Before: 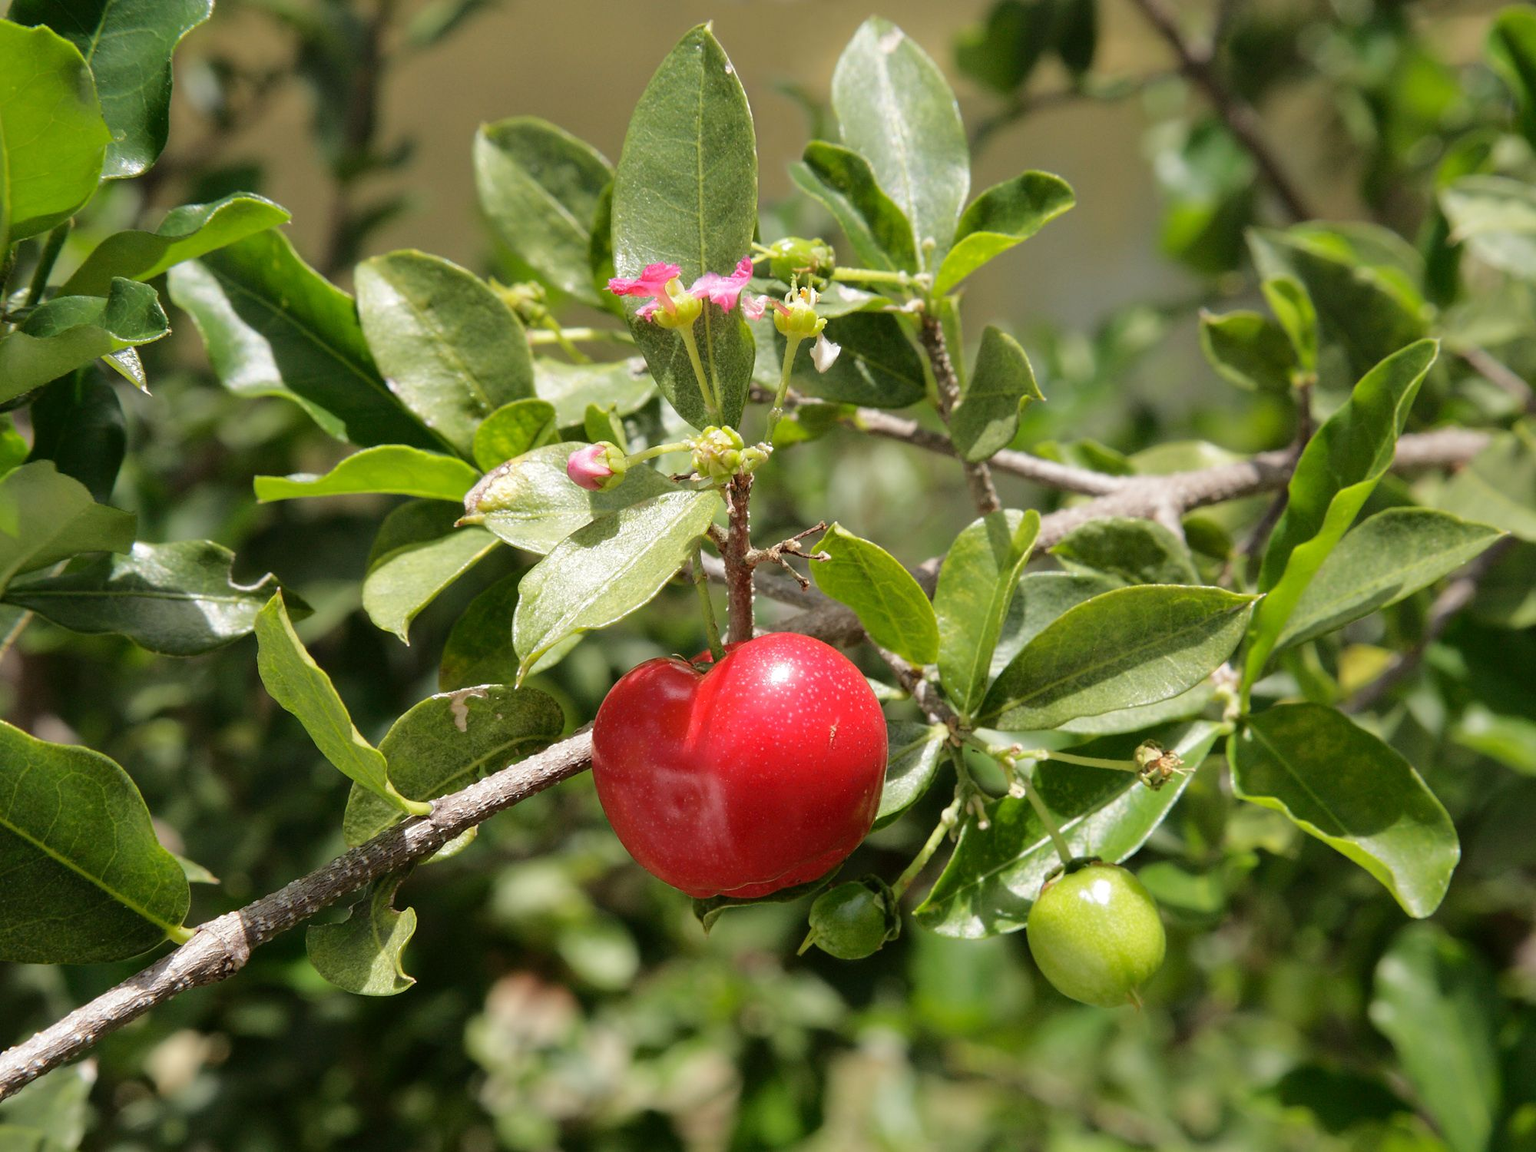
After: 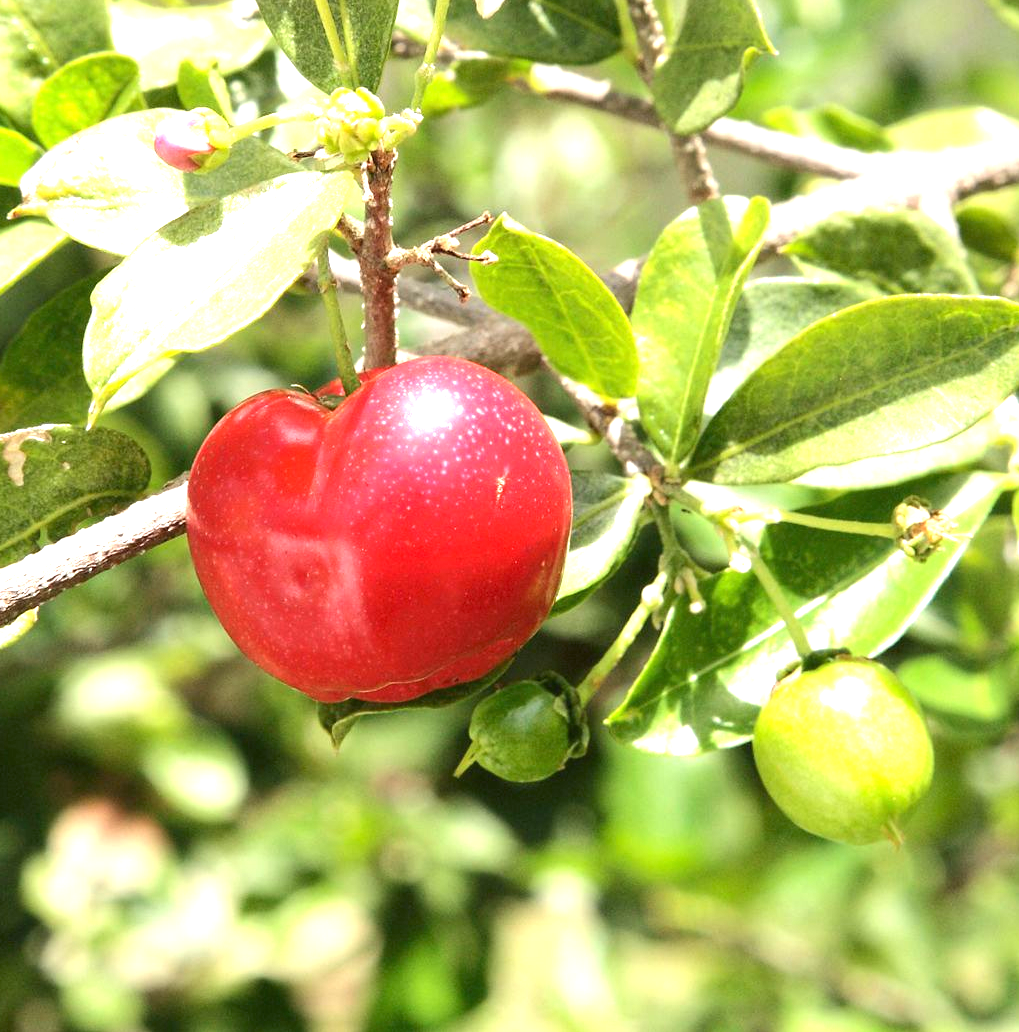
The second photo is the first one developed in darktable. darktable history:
exposure: black level correction 0, exposure 1.5 EV, compensate exposure bias true, compensate highlight preservation false
crop and rotate: left 29.237%, top 31.152%, right 19.807%
